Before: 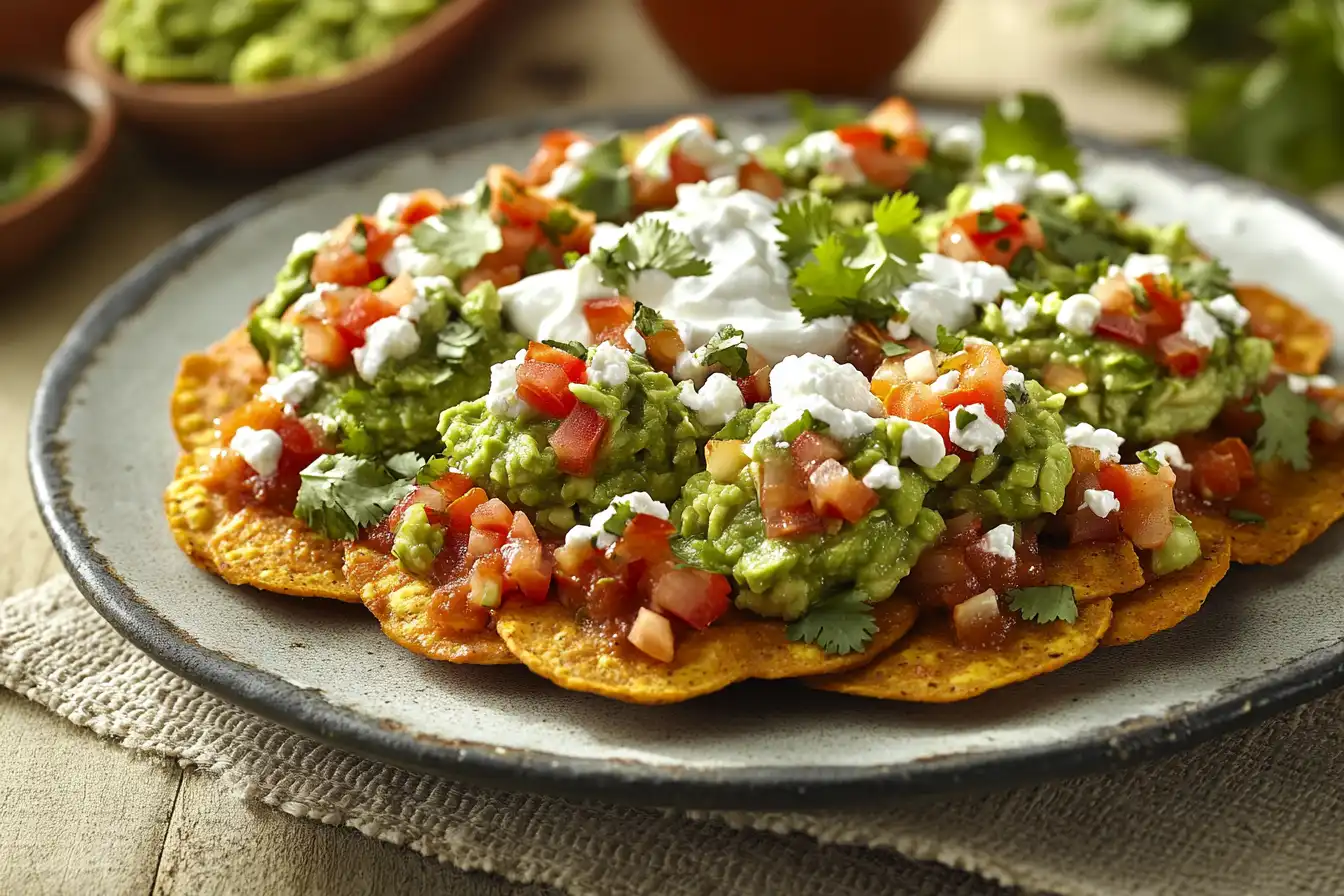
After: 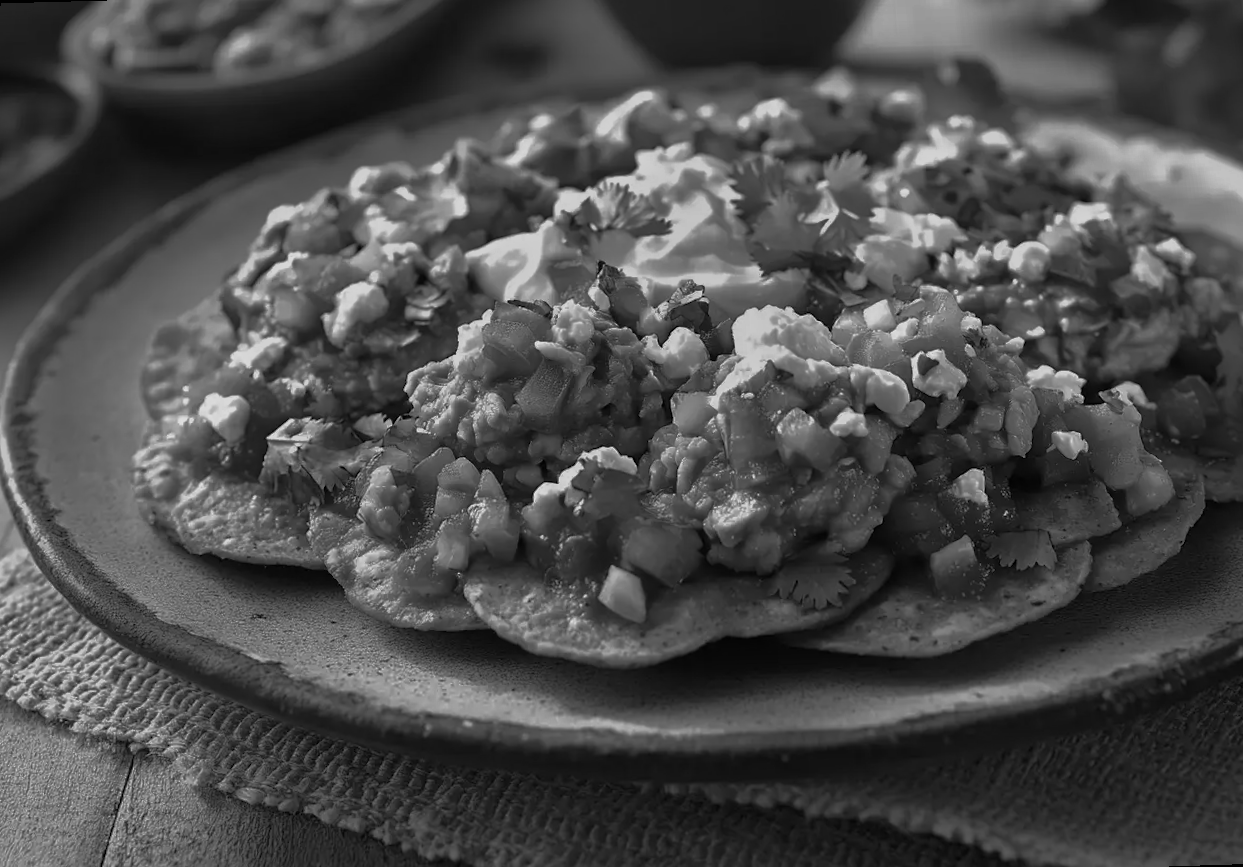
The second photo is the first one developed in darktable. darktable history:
base curve: curves: ch0 [(0, 0) (0.826, 0.587) (1, 1)]
monochrome: a 79.32, b 81.83, size 1.1
rotate and perspective: rotation -1.68°, lens shift (vertical) -0.146, crop left 0.049, crop right 0.912, crop top 0.032, crop bottom 0.96
